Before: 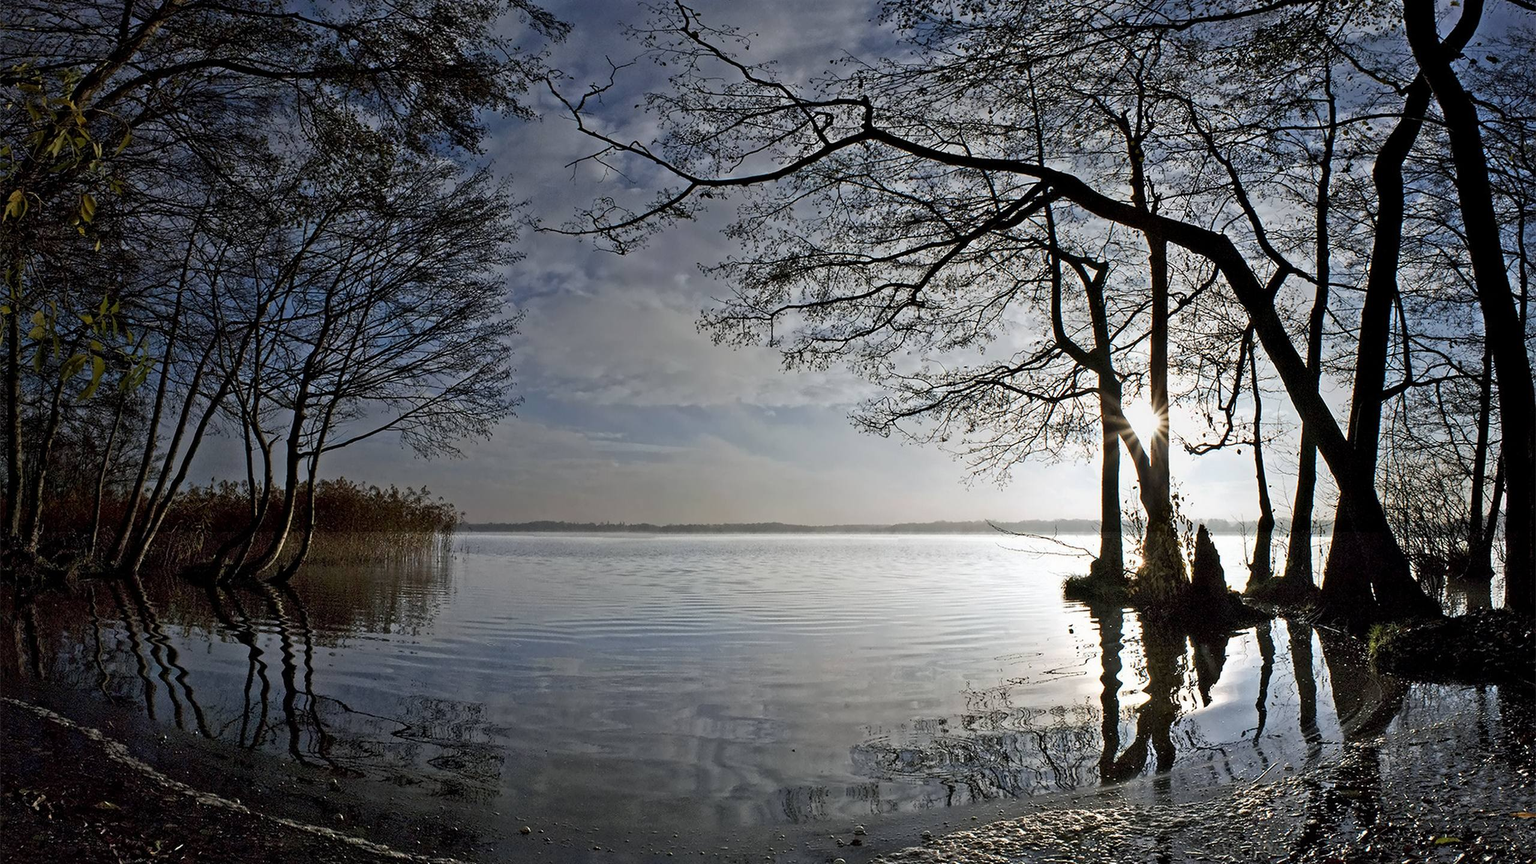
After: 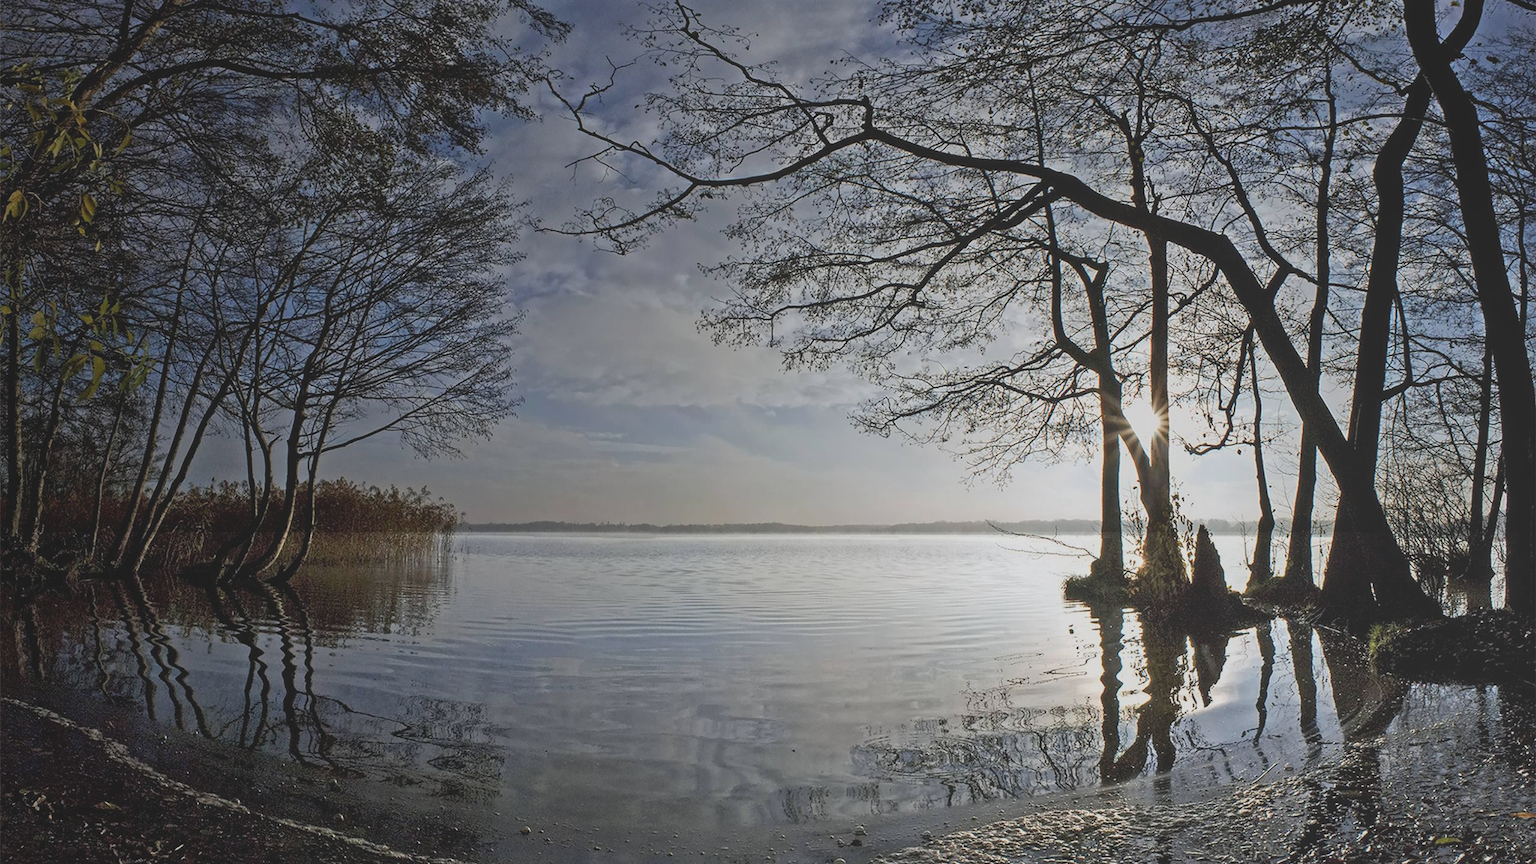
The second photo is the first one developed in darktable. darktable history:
contrast brightness saturation: contrast -0.15, brightness 0.05, saturation -0.12
local contrast: highlights 48%, shadows 0%, detail 100%
rotate and perspective: automatic cropping original format, crop left 0, crop top 0
